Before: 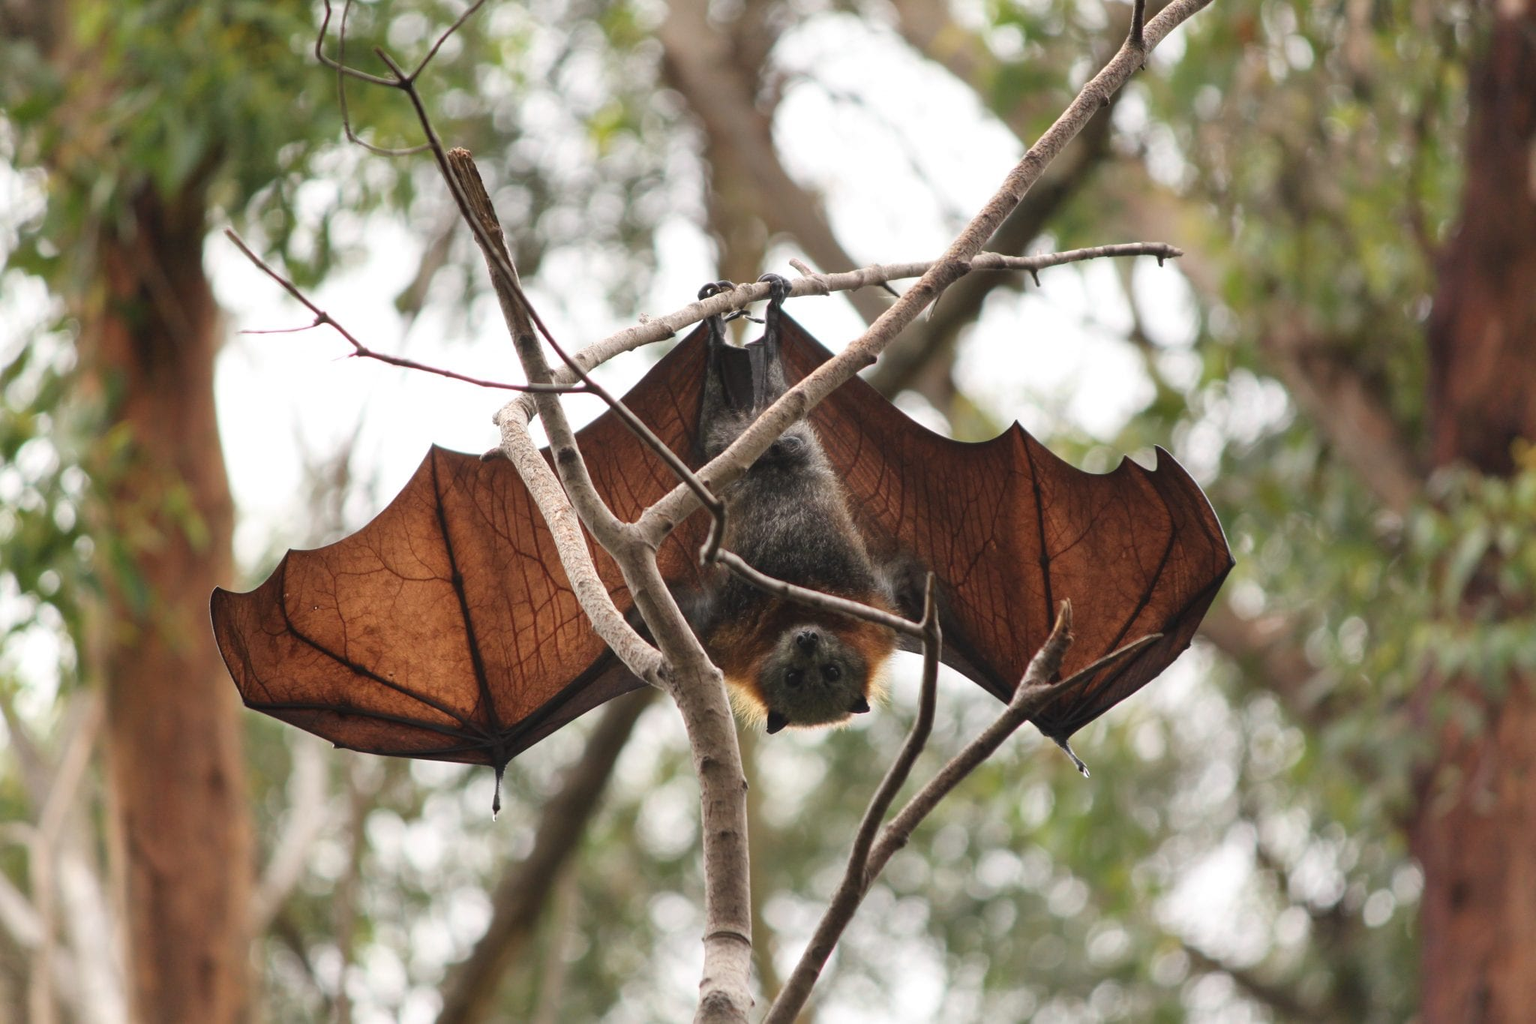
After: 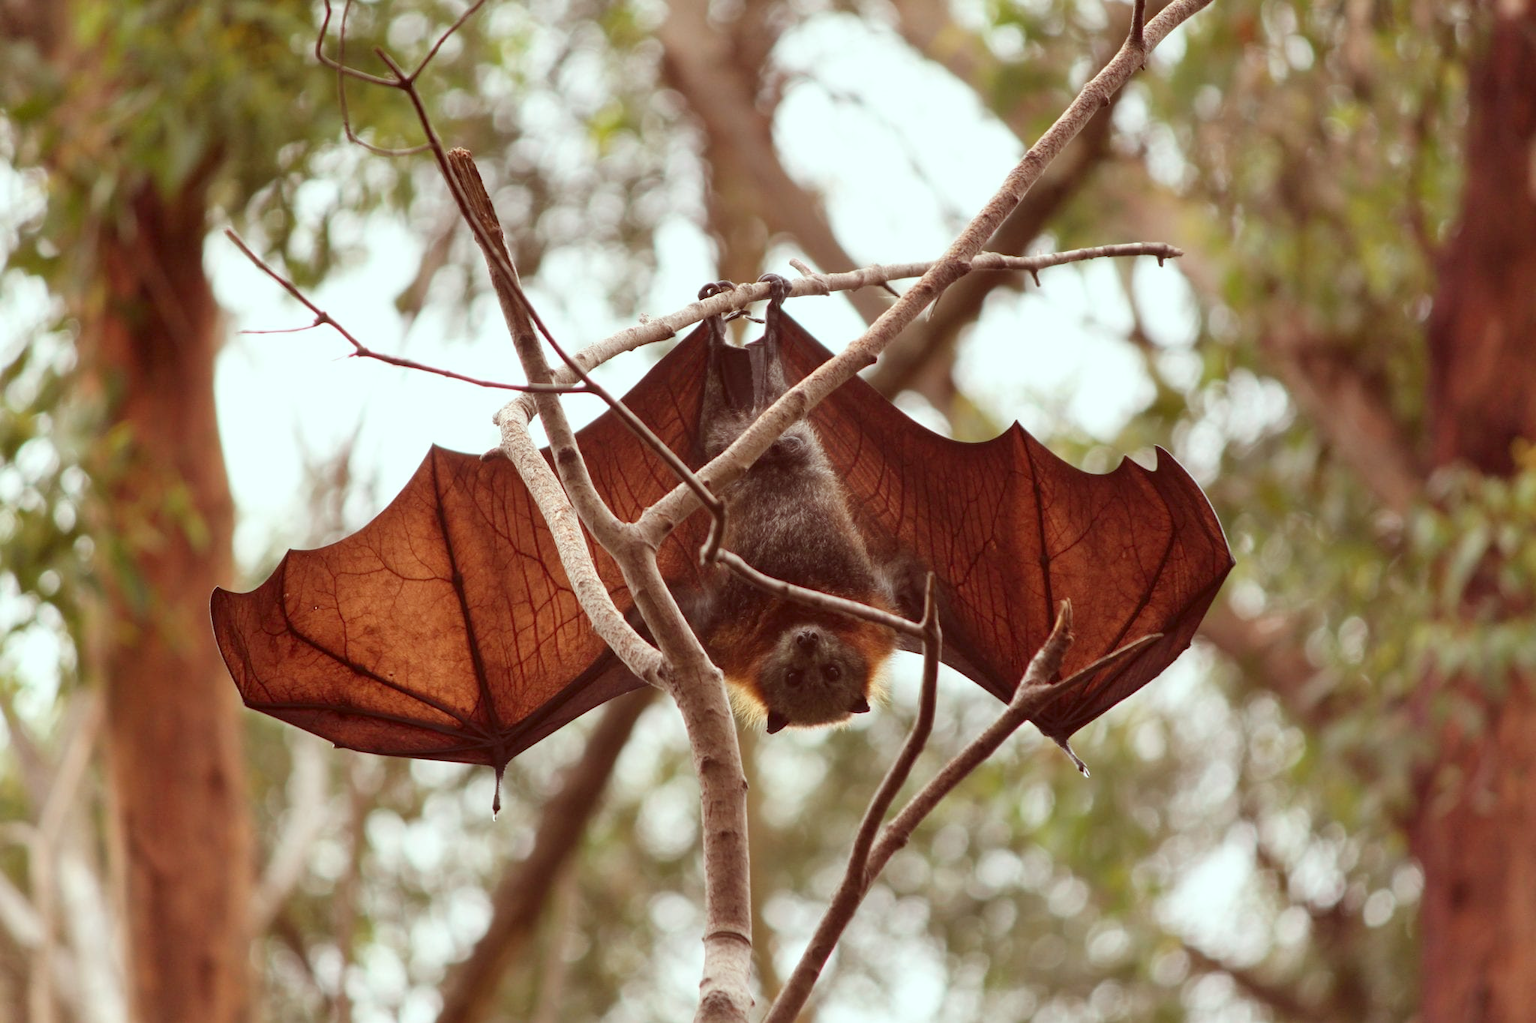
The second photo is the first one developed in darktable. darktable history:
color correction: highlights a* -7.18, highlights b* -0.209, shadows a* 20.55, shadows b* 12.31
levels: levels [0, 0.499, 1]
